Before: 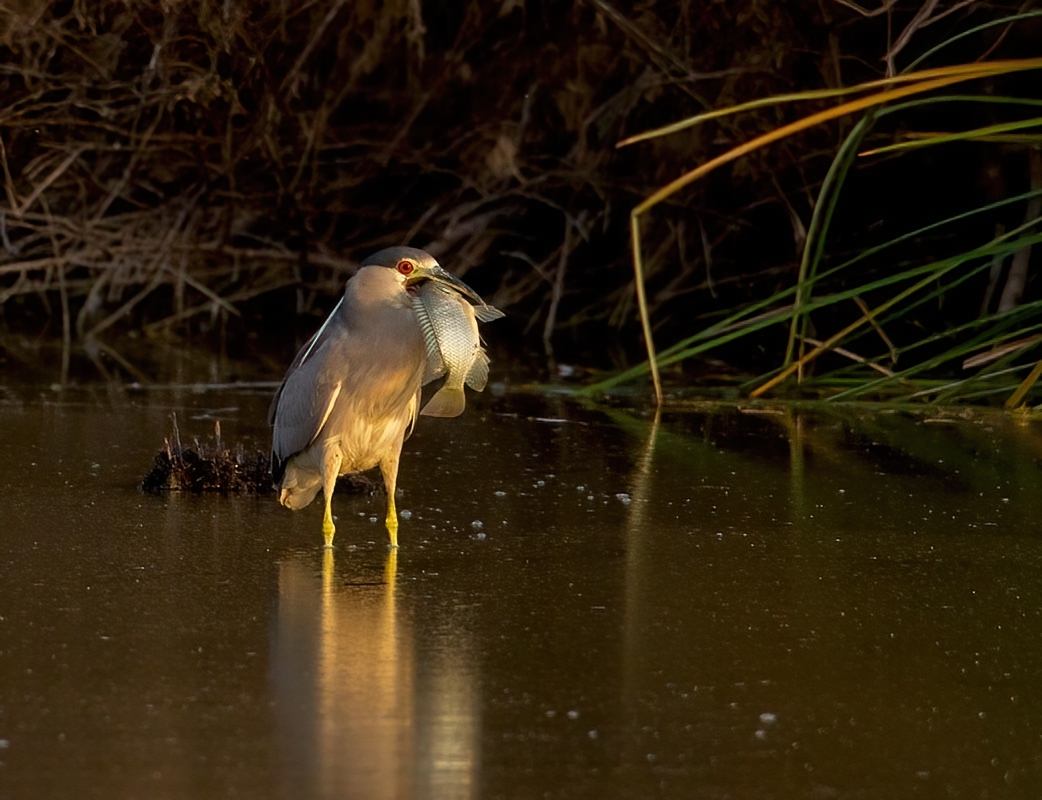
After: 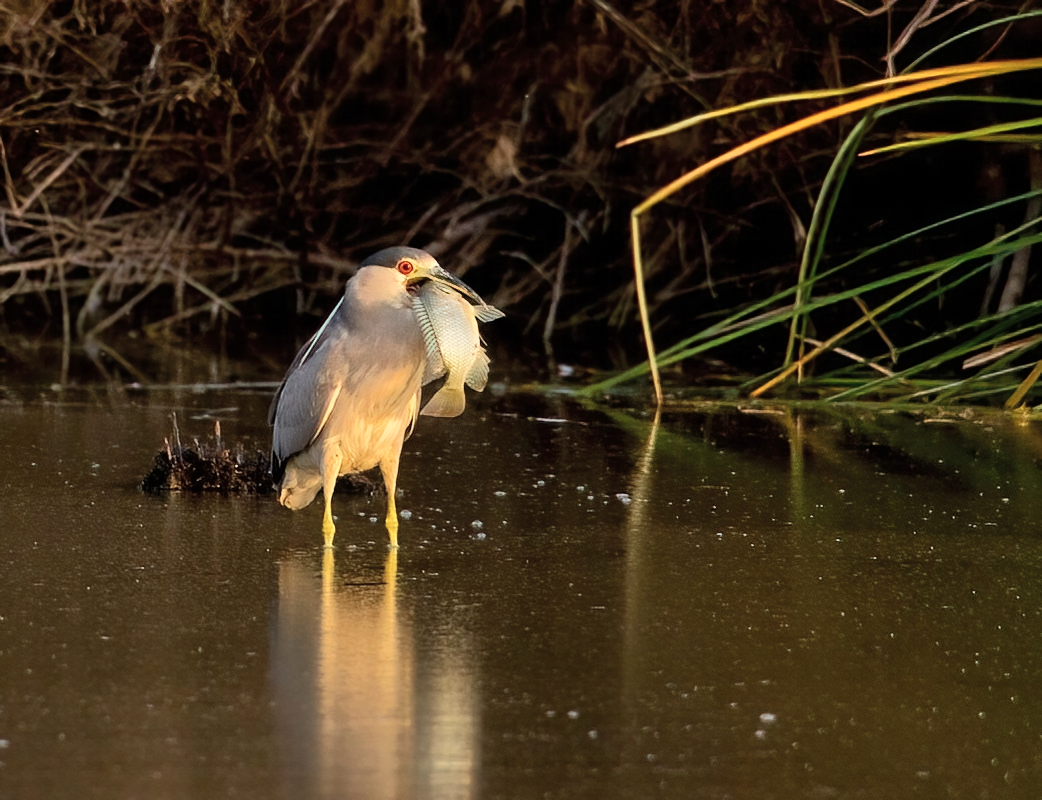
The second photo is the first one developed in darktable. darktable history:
color correction: highlights b* -0.032, saturation 0.845
shadows and highlights: radius 267.6, soften with gaussian
